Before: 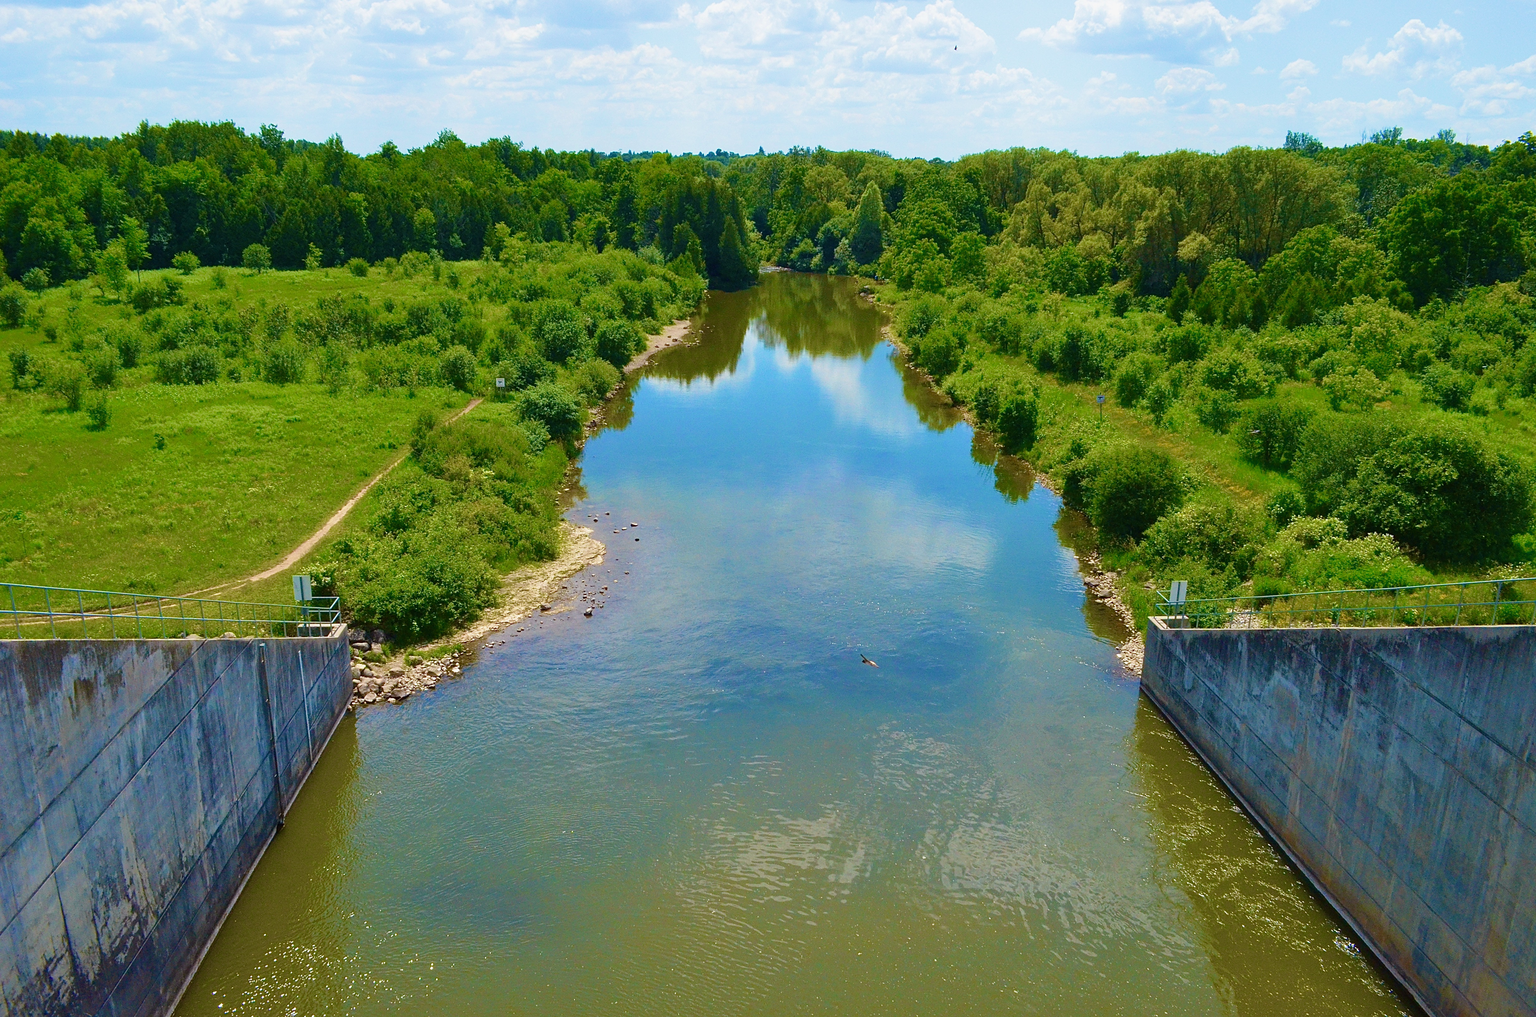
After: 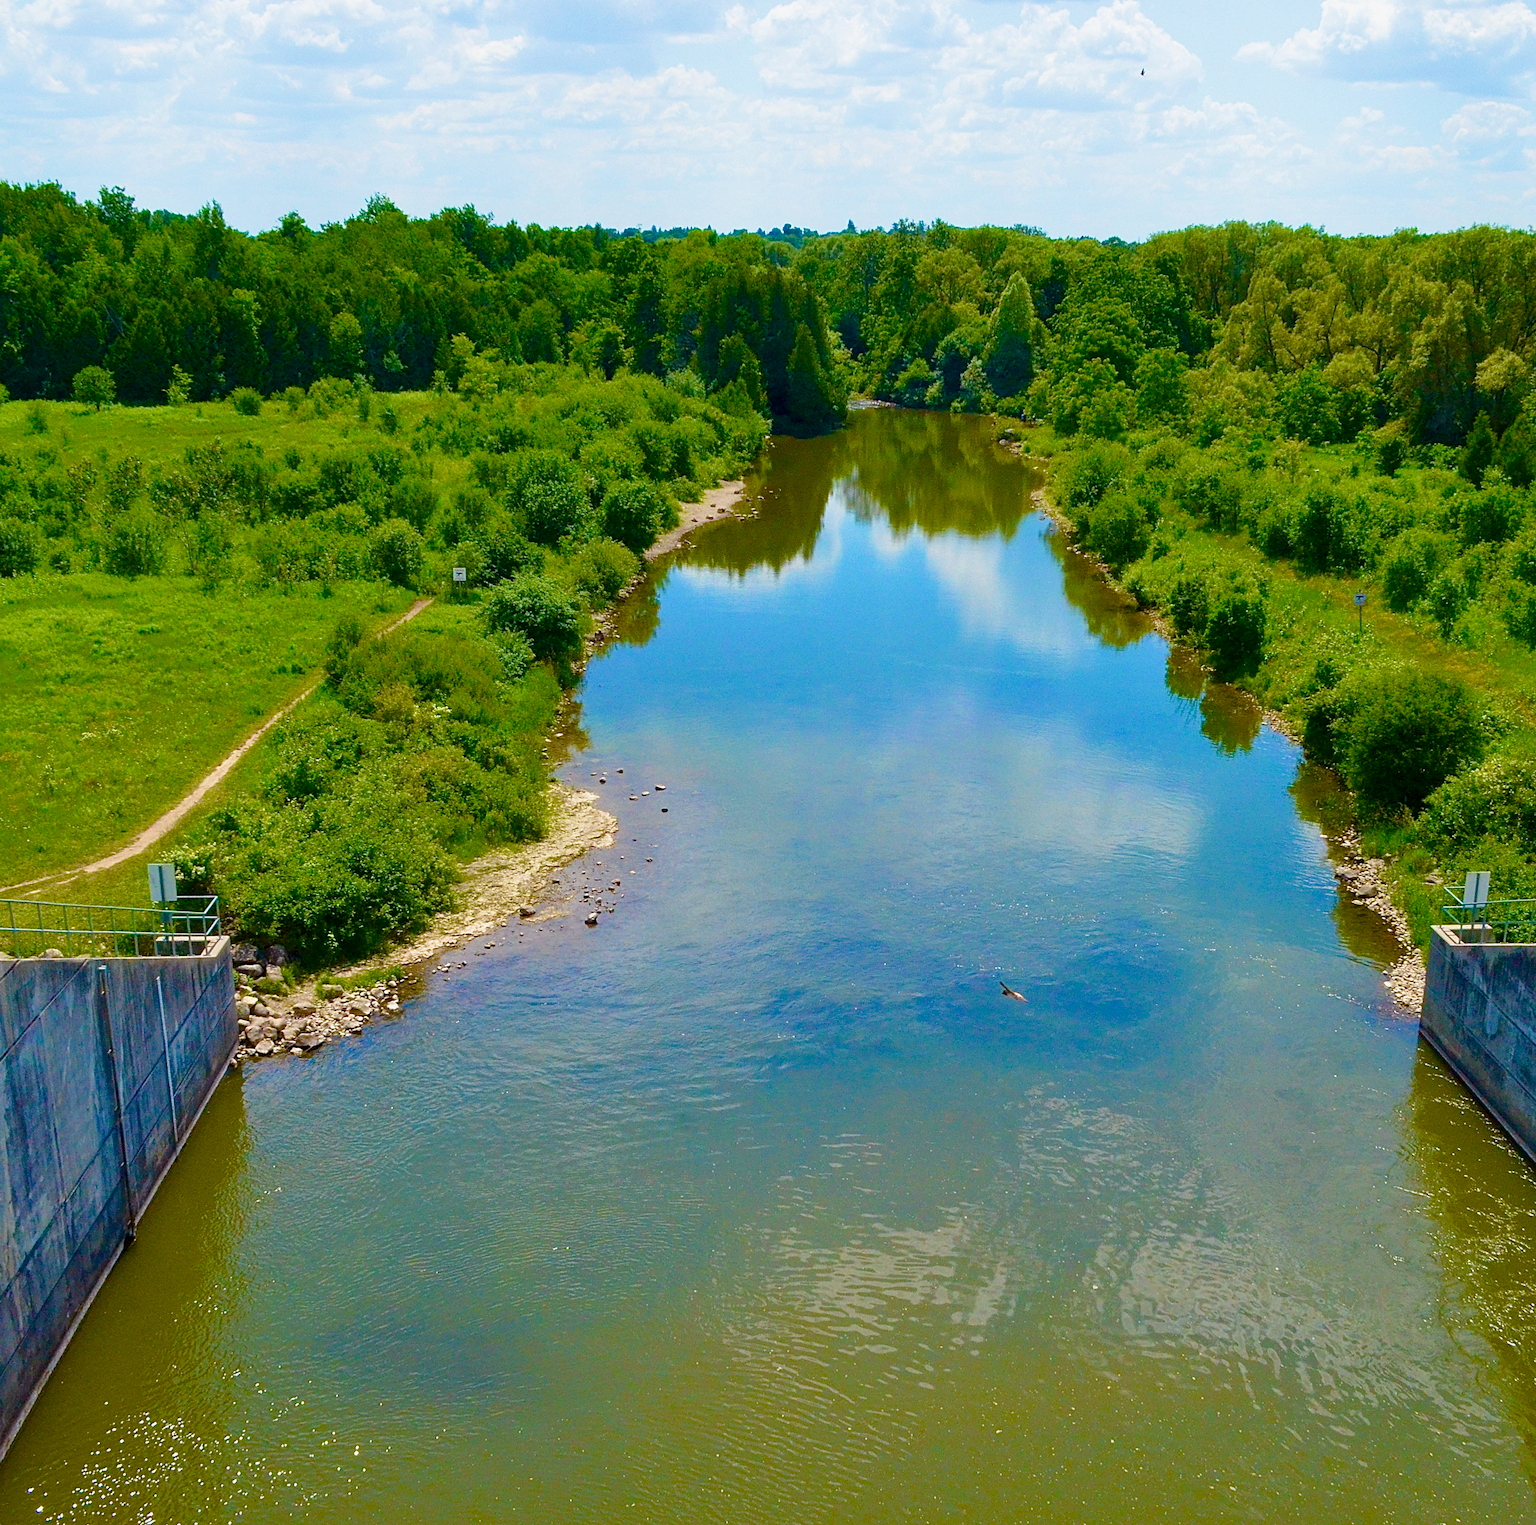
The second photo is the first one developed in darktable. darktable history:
crop and rotate: left 12.648%, right 20.685%
color balance rgb: perceptual saturation grading › global saturation 20%, perceptual saturation grading › highlights -25%, perceptual saturation grading › shadows 25%
